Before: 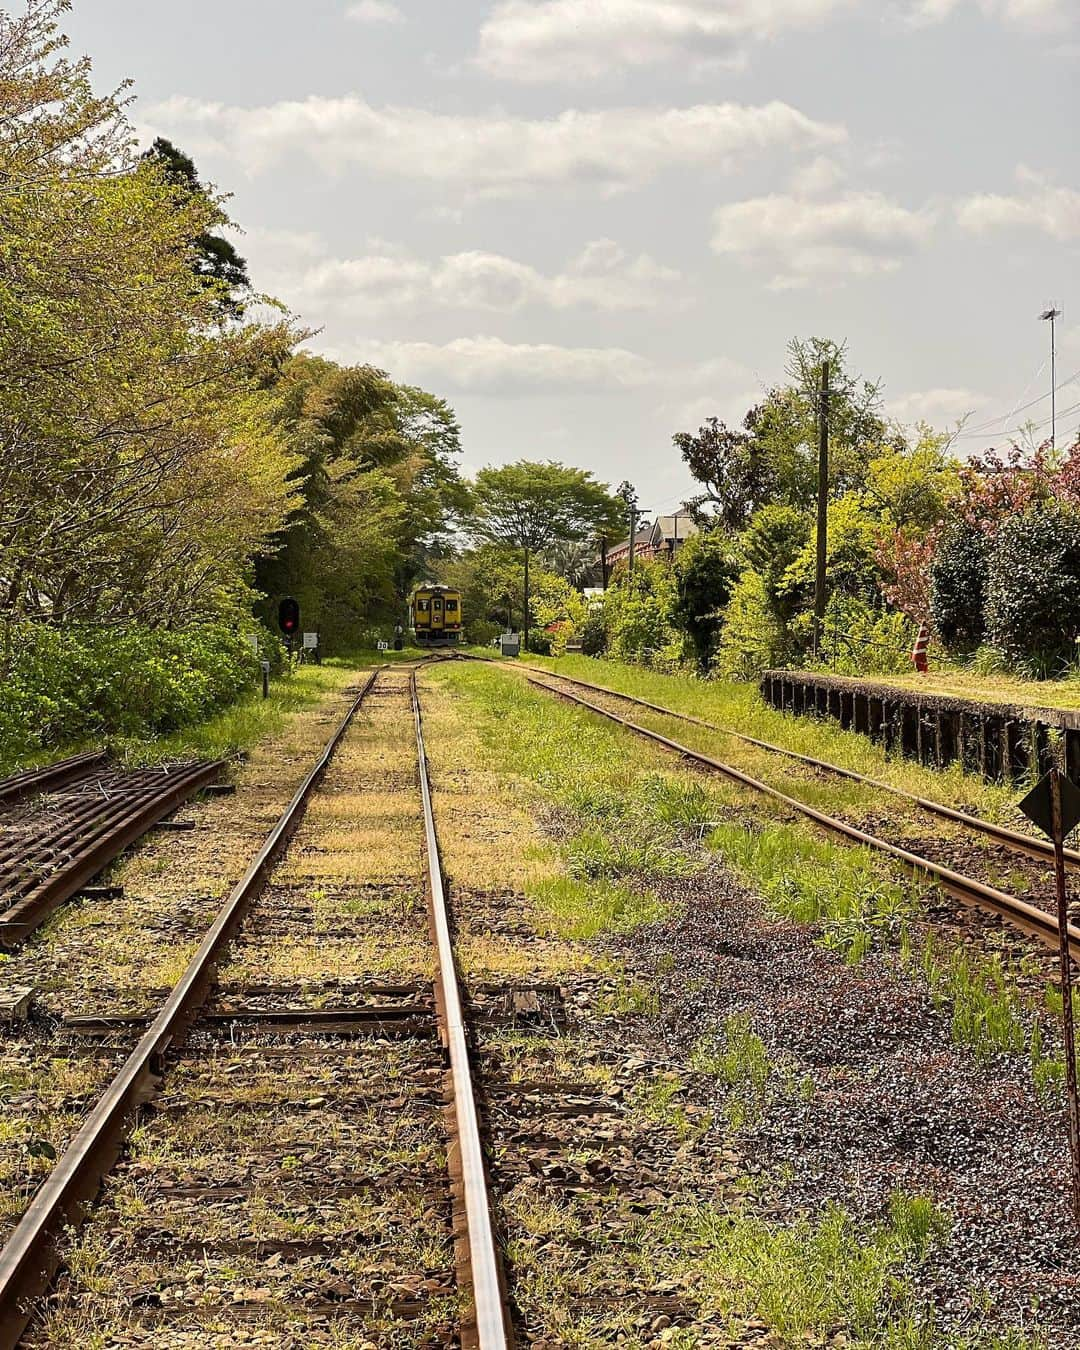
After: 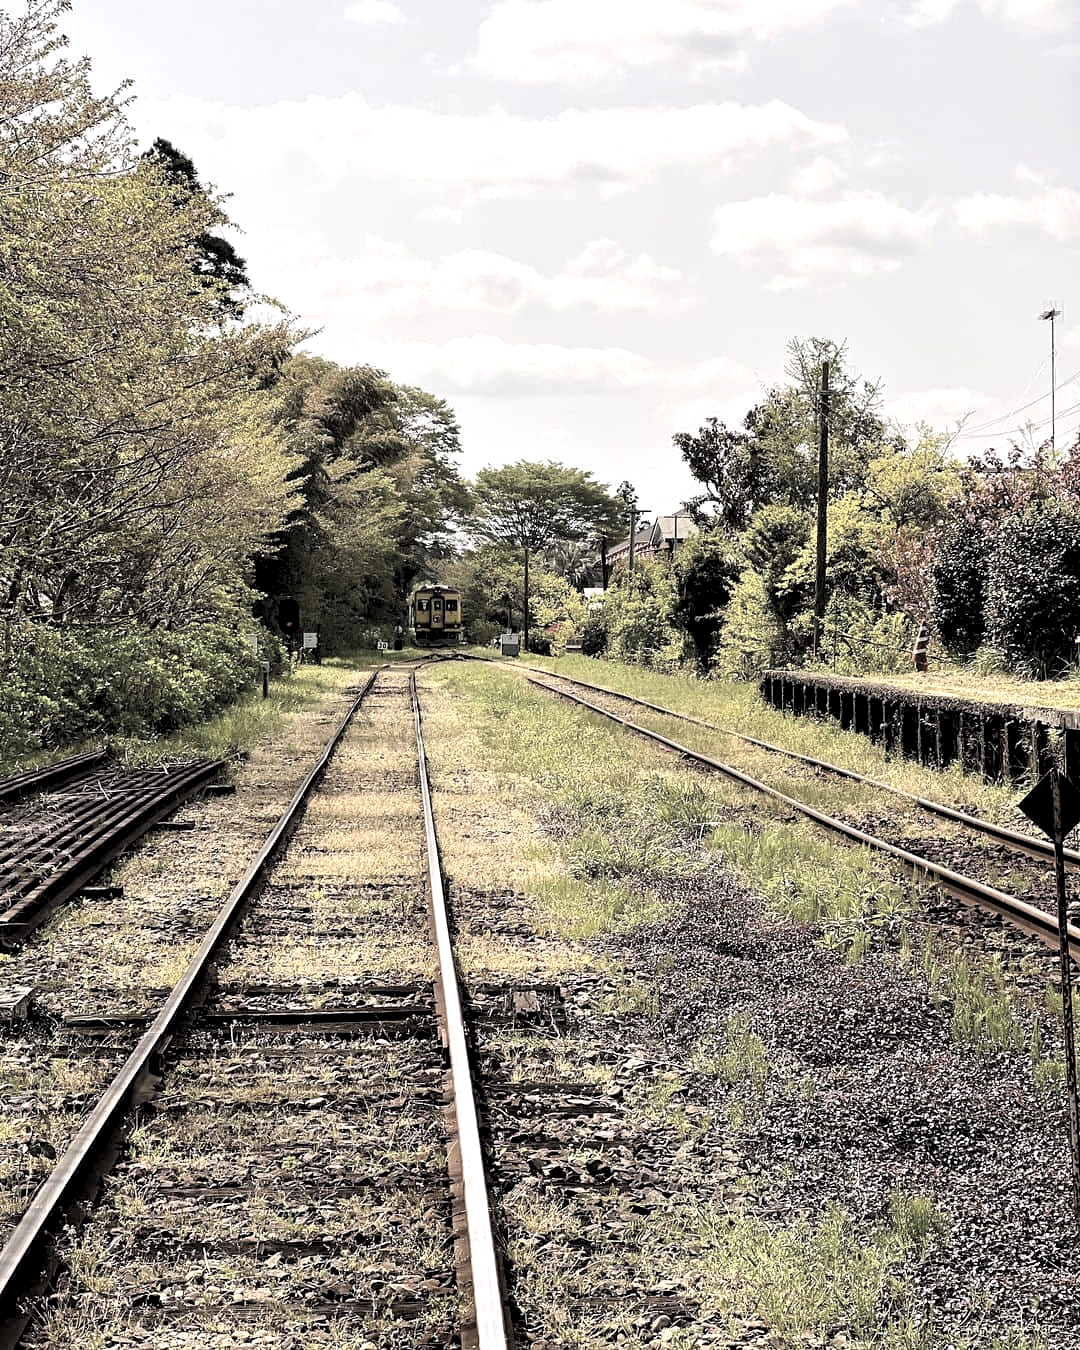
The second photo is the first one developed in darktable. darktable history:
color calibration: gray › normalize channels true, illuminant custom, x 0.348, y 0.366, temperature 4966.42 K, gamut compression 0.019
contrast brightness saturation: brightness 0.184, saturation -0.481
levels: levels [0.182, 0.542, 0.902]
